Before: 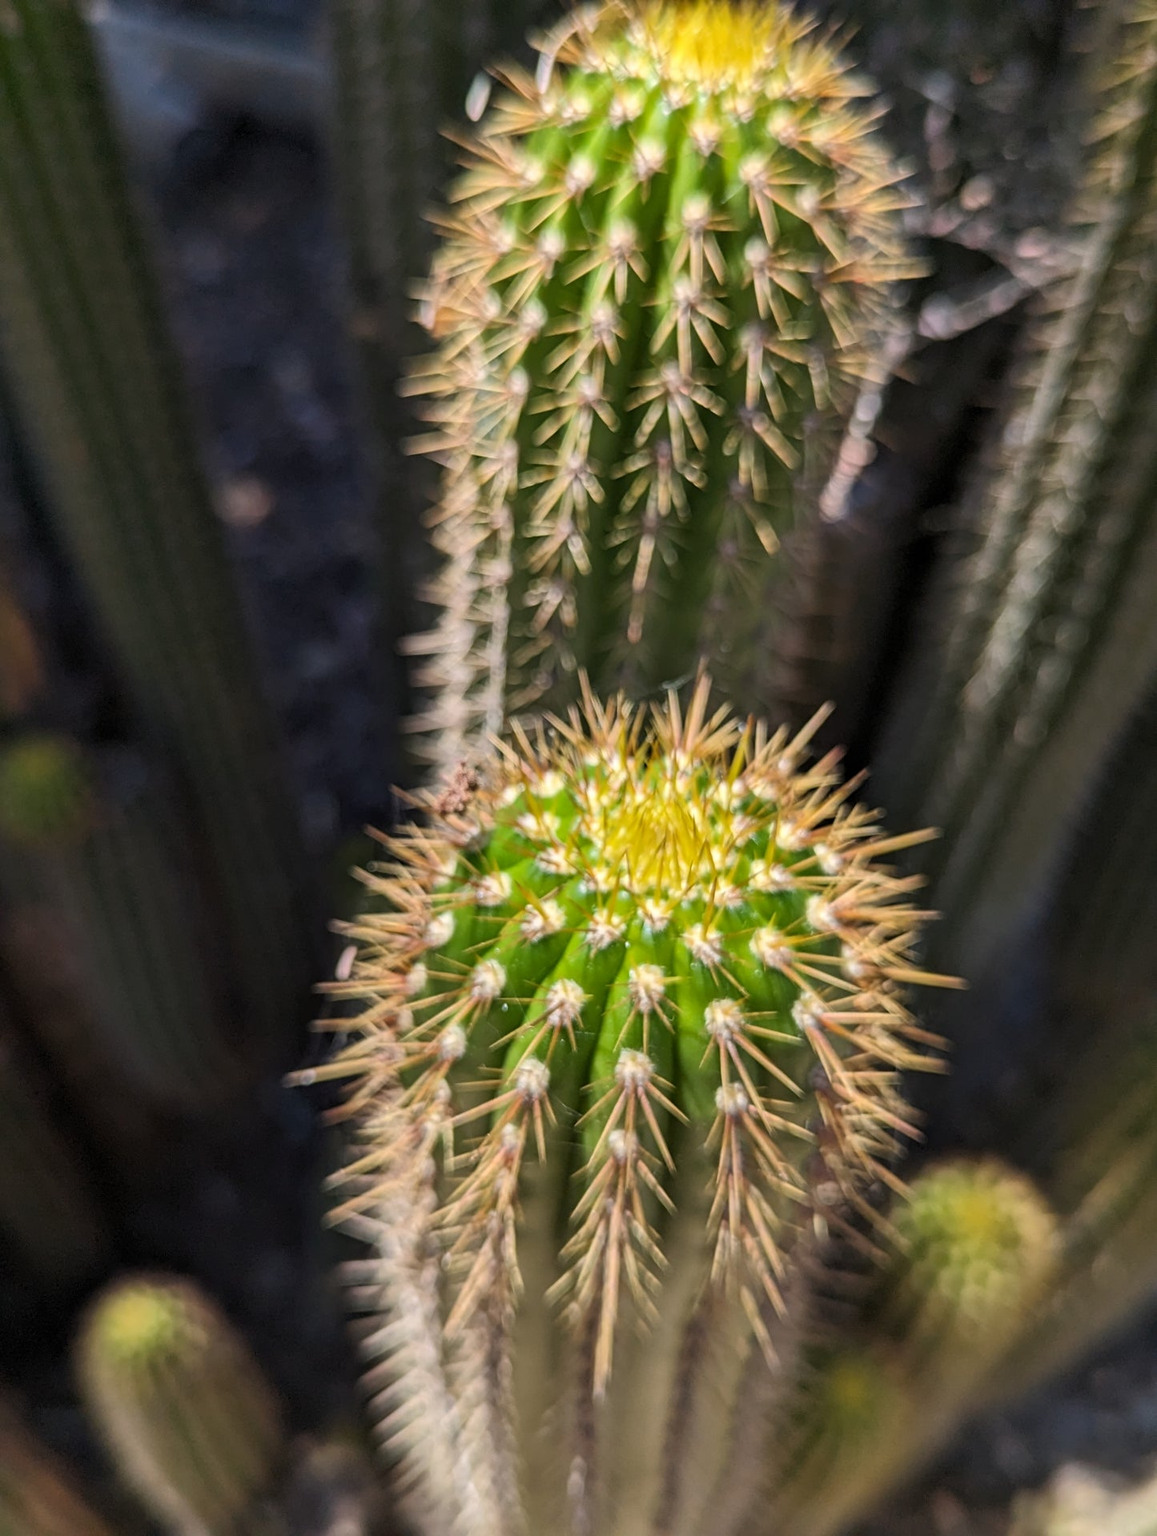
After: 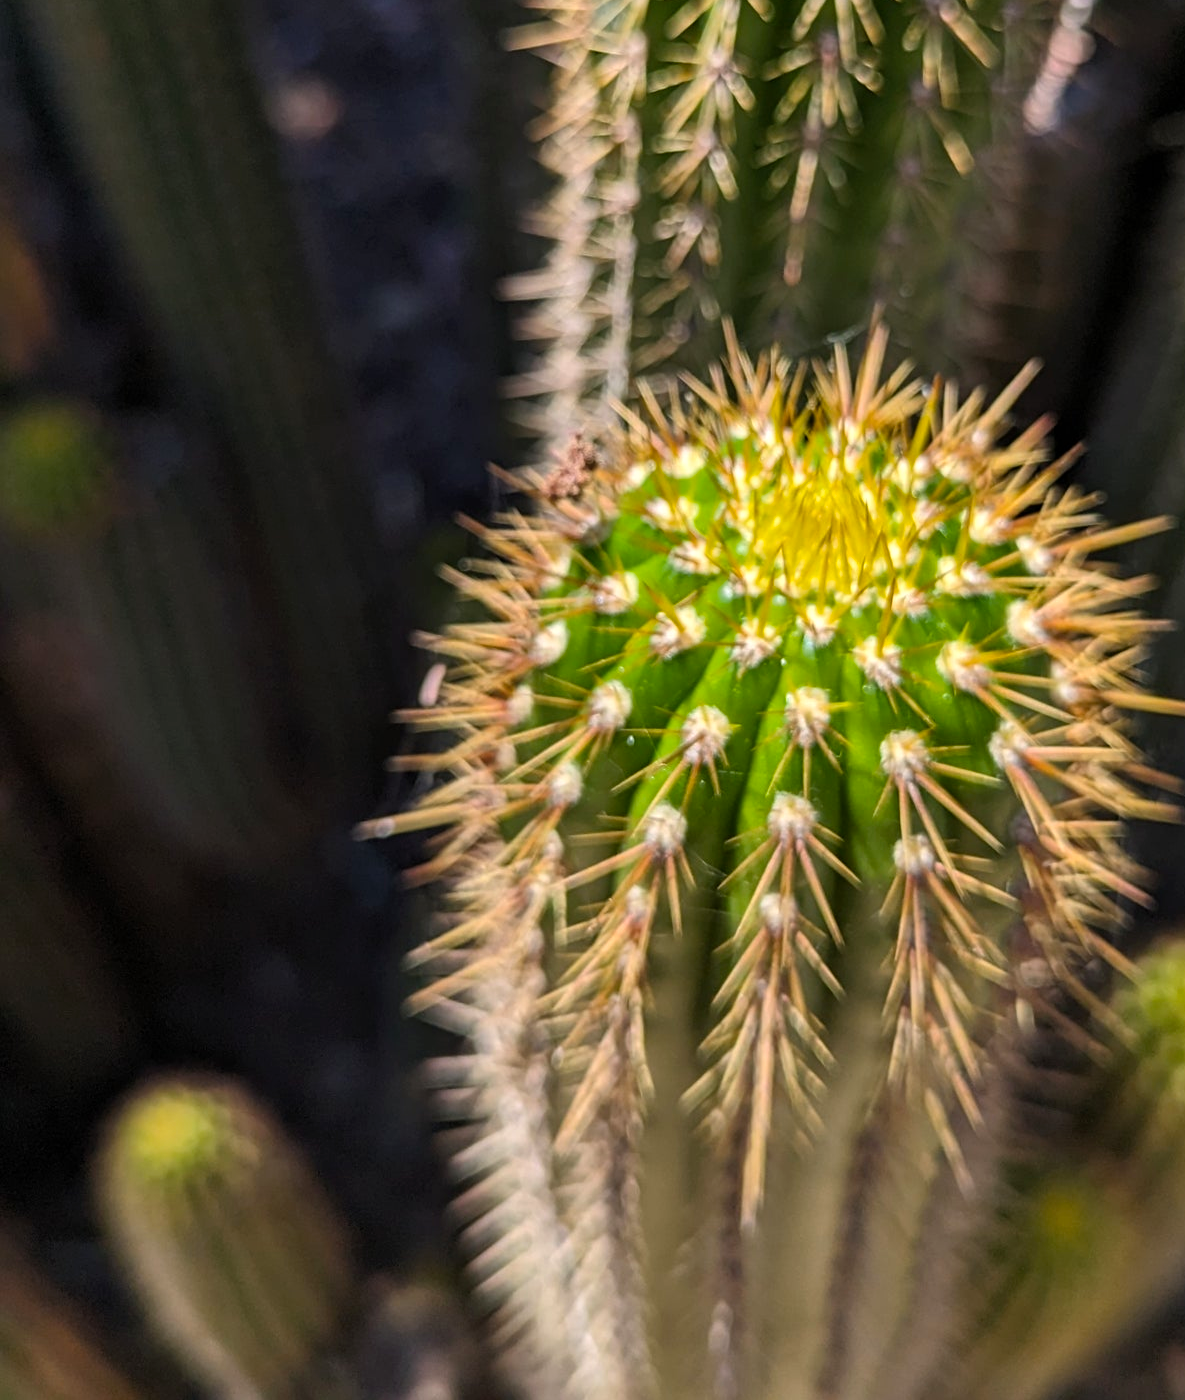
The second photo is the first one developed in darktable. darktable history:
crop: top 27.01%, right 17.952%
color balance rgb: highlights gain › chroma 0.114%, highlights gain › hue 329.95°, perceptual saturation grading › global saturation 19.814%, contrast 5.27%
